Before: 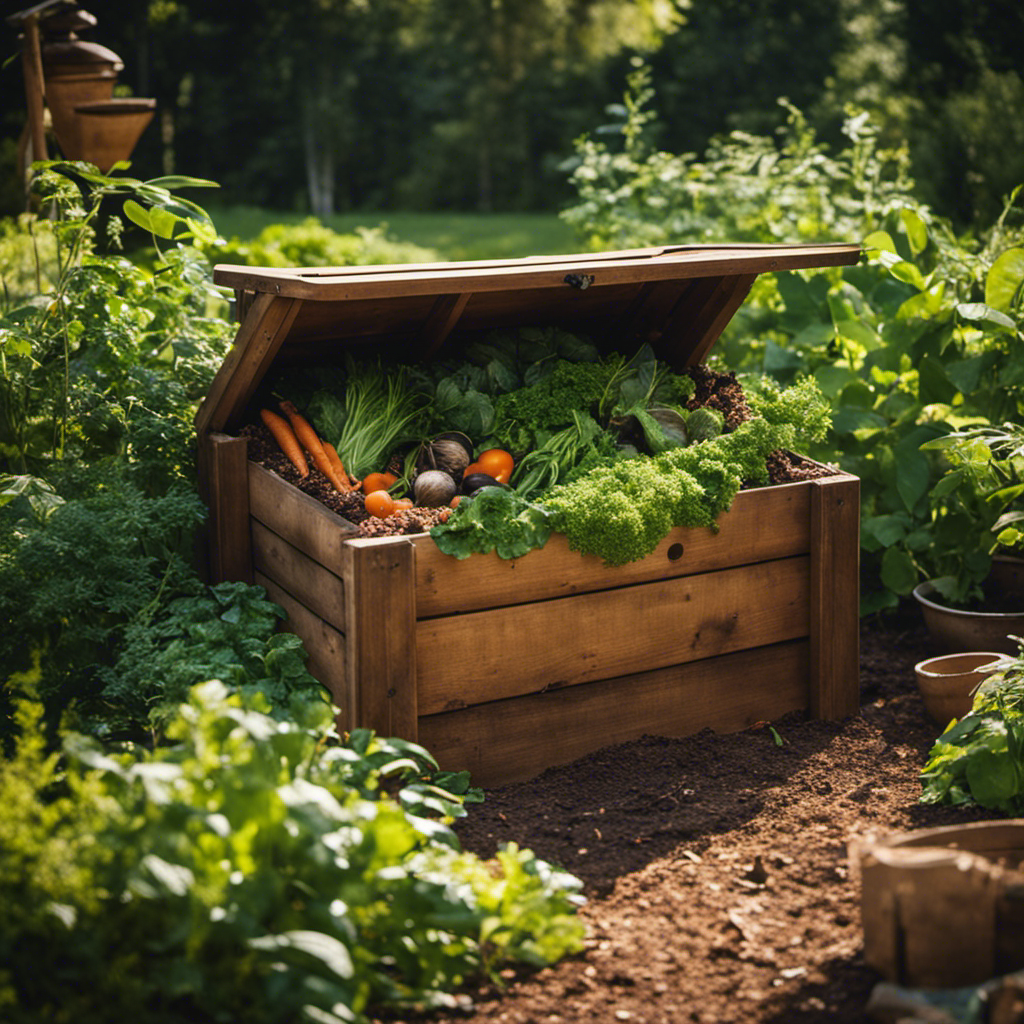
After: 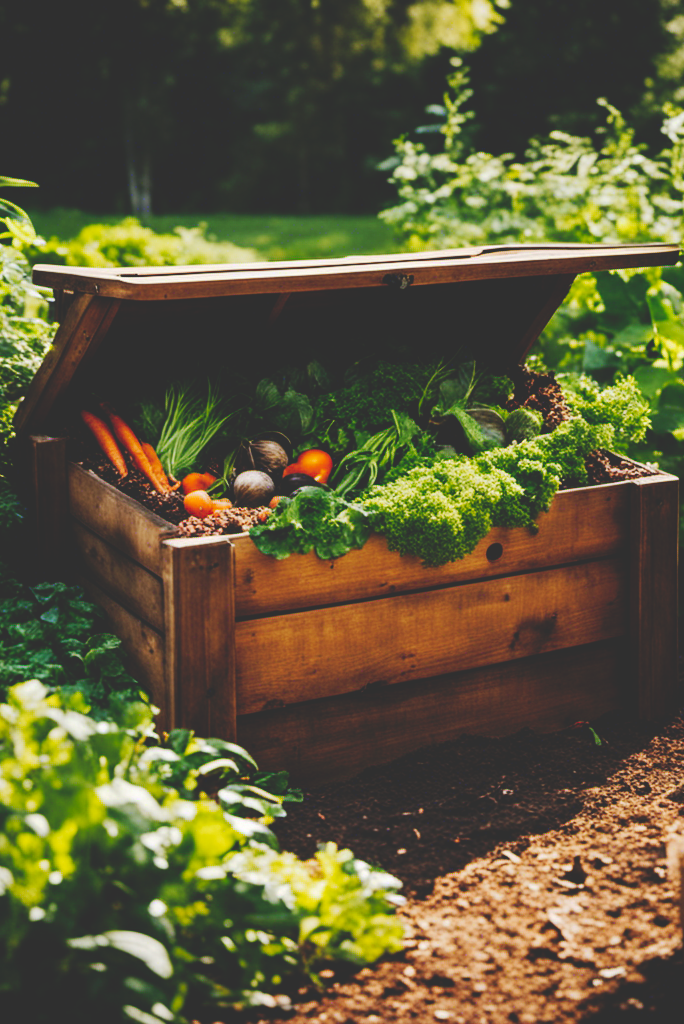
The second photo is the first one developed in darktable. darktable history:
tone curve: curves: ch0 [(0, 0) (0.003, 0.195) (0.011, 0.196) (0.025, 0.196) (0.044, 0.196) (0.069, 0.196) (0.1, 0.196) (0.136, 0.197) (0.177, 0.207) (0.224, 0.224) (0.277, 0.268) (0.335, 0.336) (0.399, 0.424) (0.468, 0.533) (0.543, 0.632) (0.623, 0.715) (0.709, 0.789) (0.801, 0.85) (0.898, 0.906) (1, 1)], preserve colors none
crop and rotate: left 17.732%, right 15.423%
